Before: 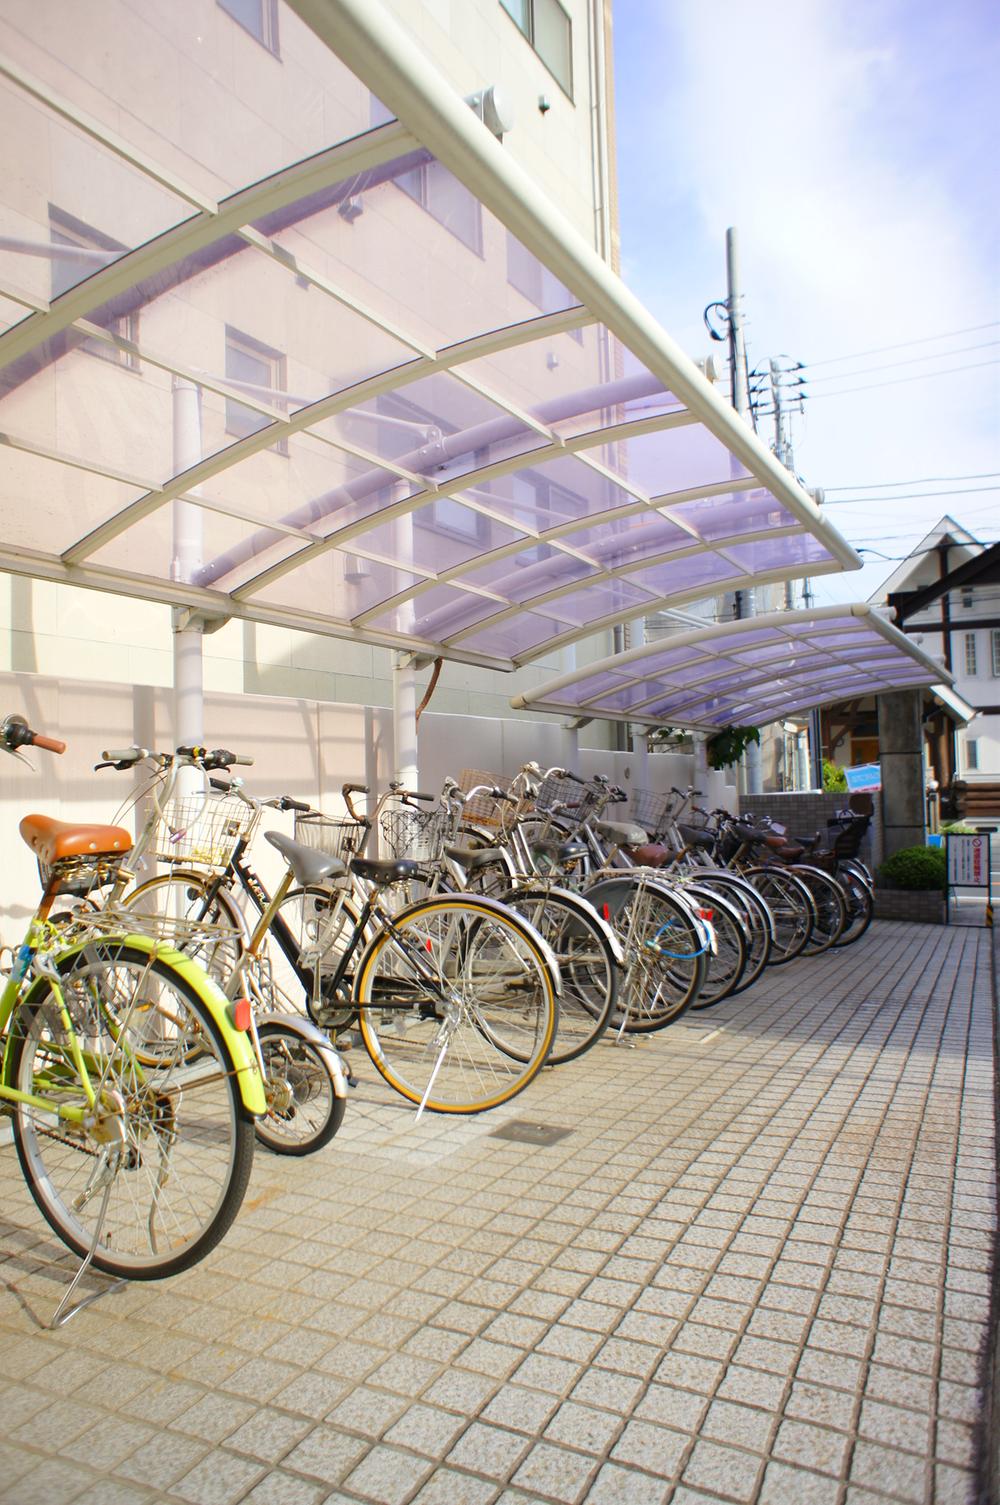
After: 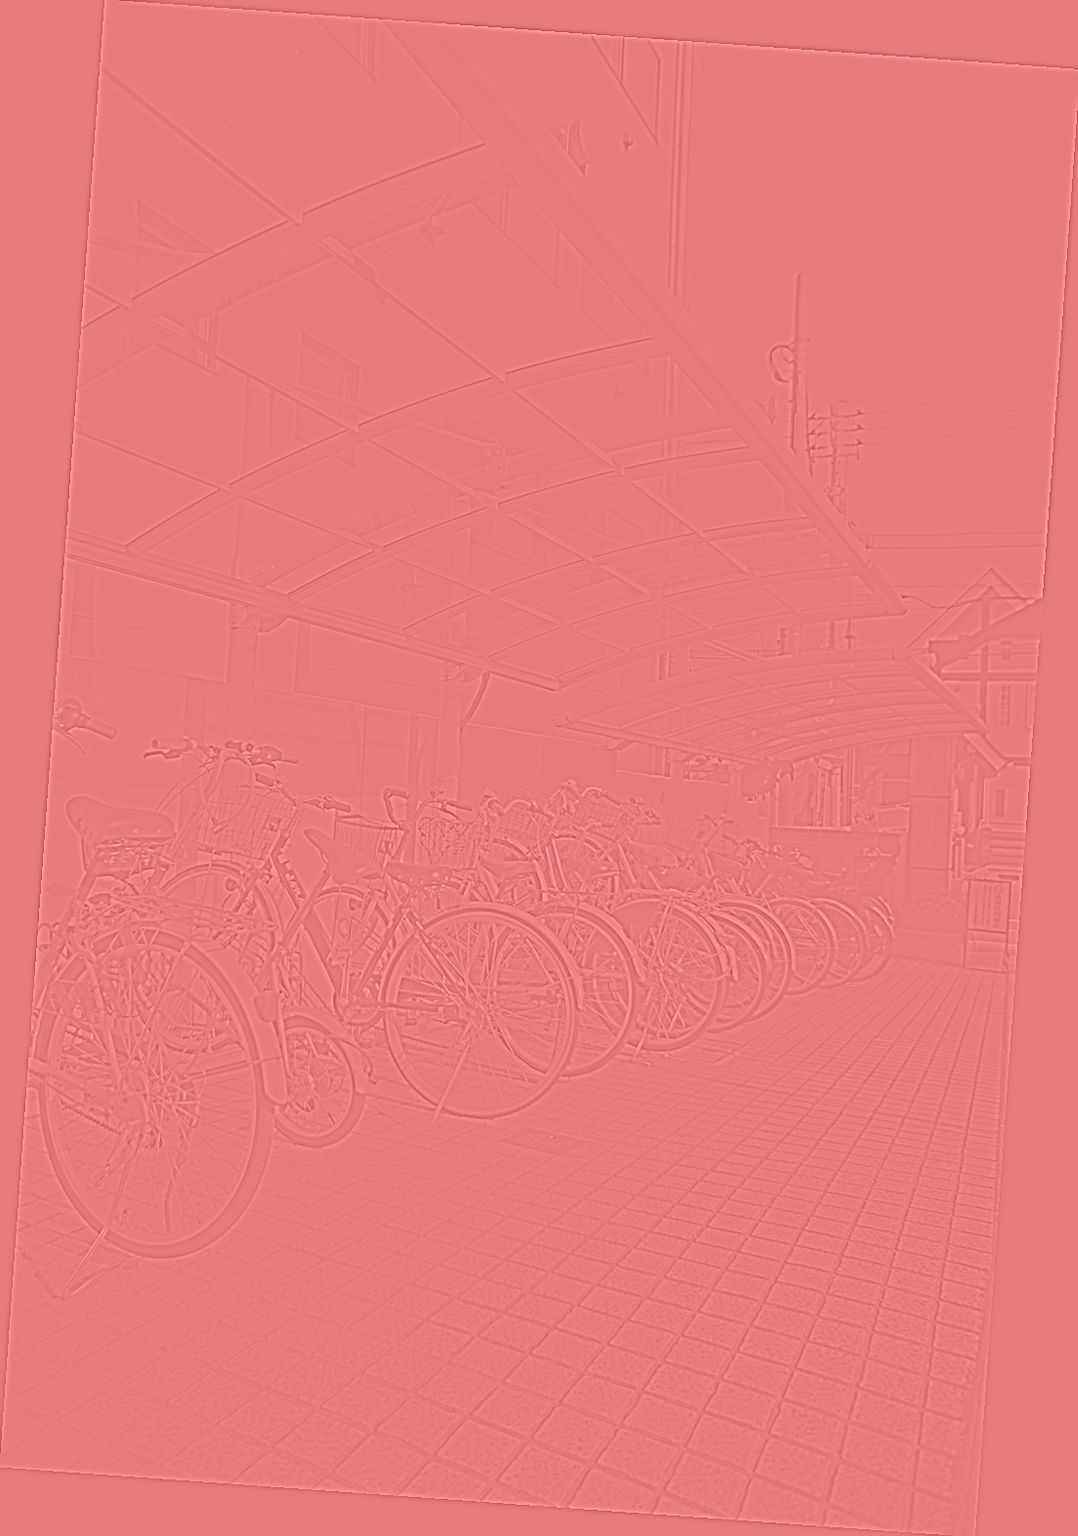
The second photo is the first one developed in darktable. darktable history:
rotate and perspective: rotation 4.1°, automatic cropping off
colorize: saturation 60%, source mix 100%
highpass: sharpness 5.84%, contrast boost 8.44%
shadows and highlights: shadows 35, highlights -35, soften with gaussian
